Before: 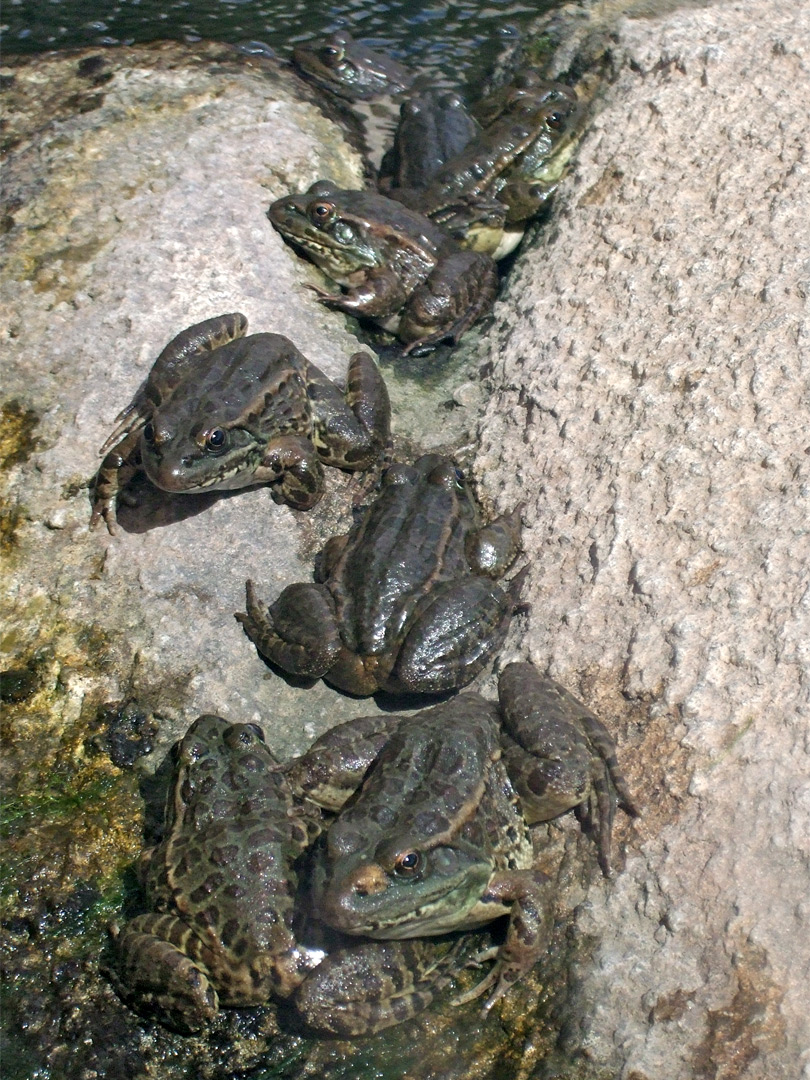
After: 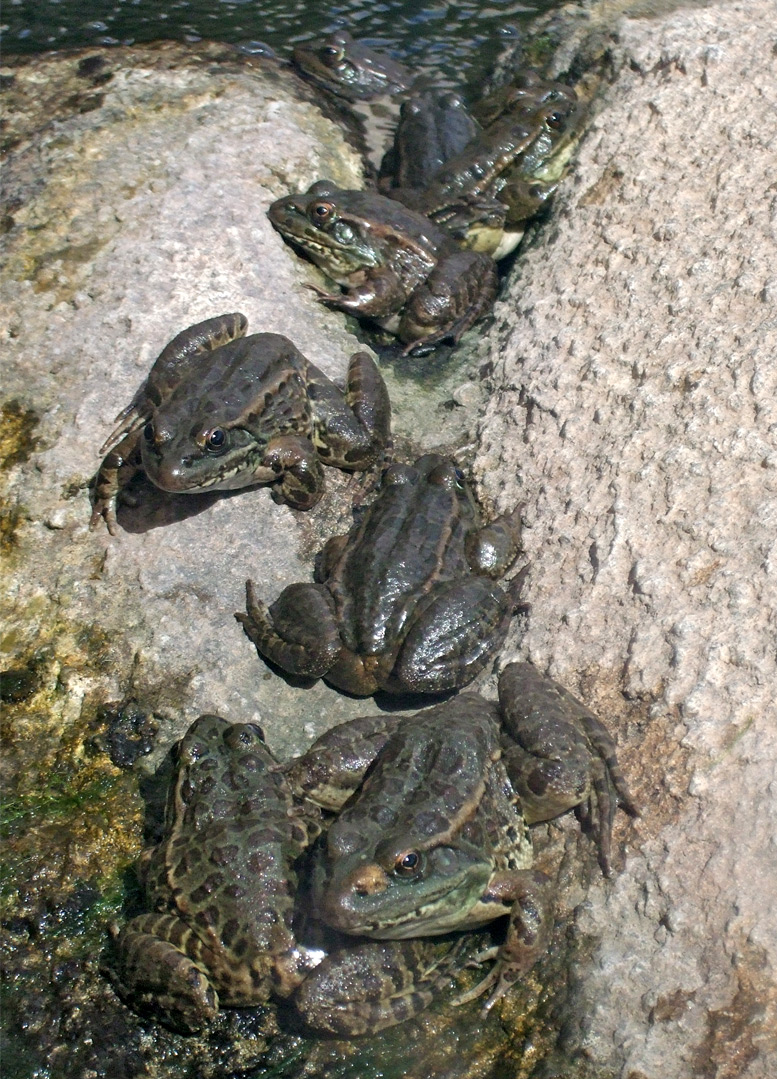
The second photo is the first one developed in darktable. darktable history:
crop: right 4.023%, bottom 0.019%
